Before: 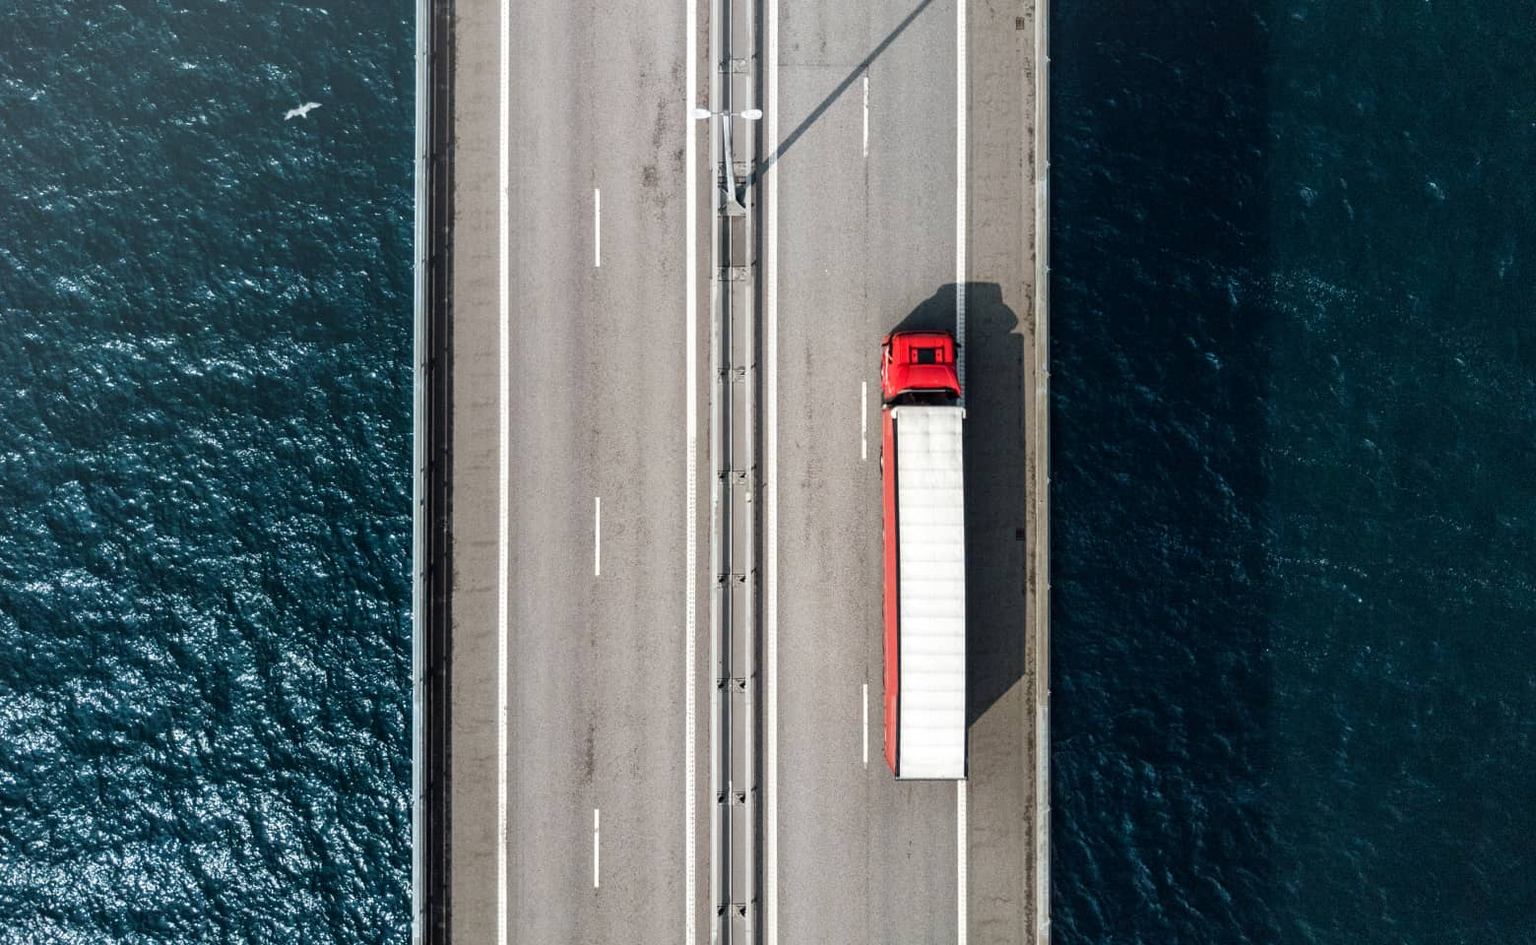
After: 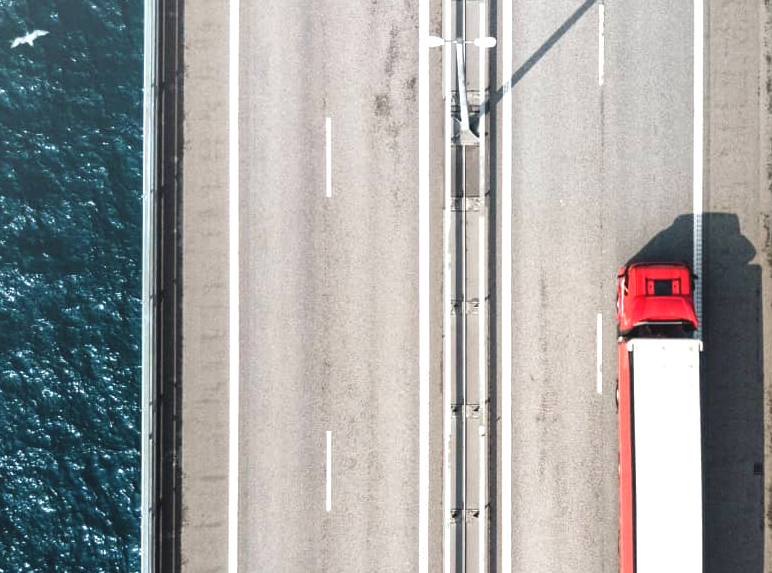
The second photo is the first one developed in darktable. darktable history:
crop: left 17.845%, top 7.751%, right 32.606%, bottom 32.539%
exposure: black level correction -0.005, exposure 0.618 EV, compensate highlight preservation false
